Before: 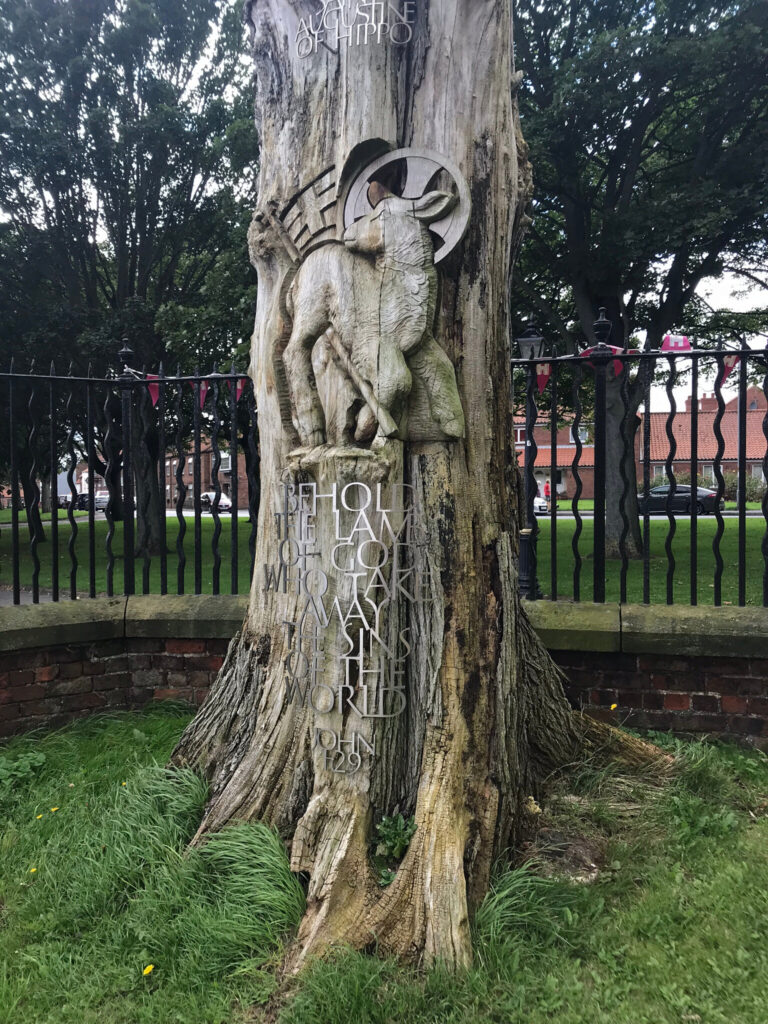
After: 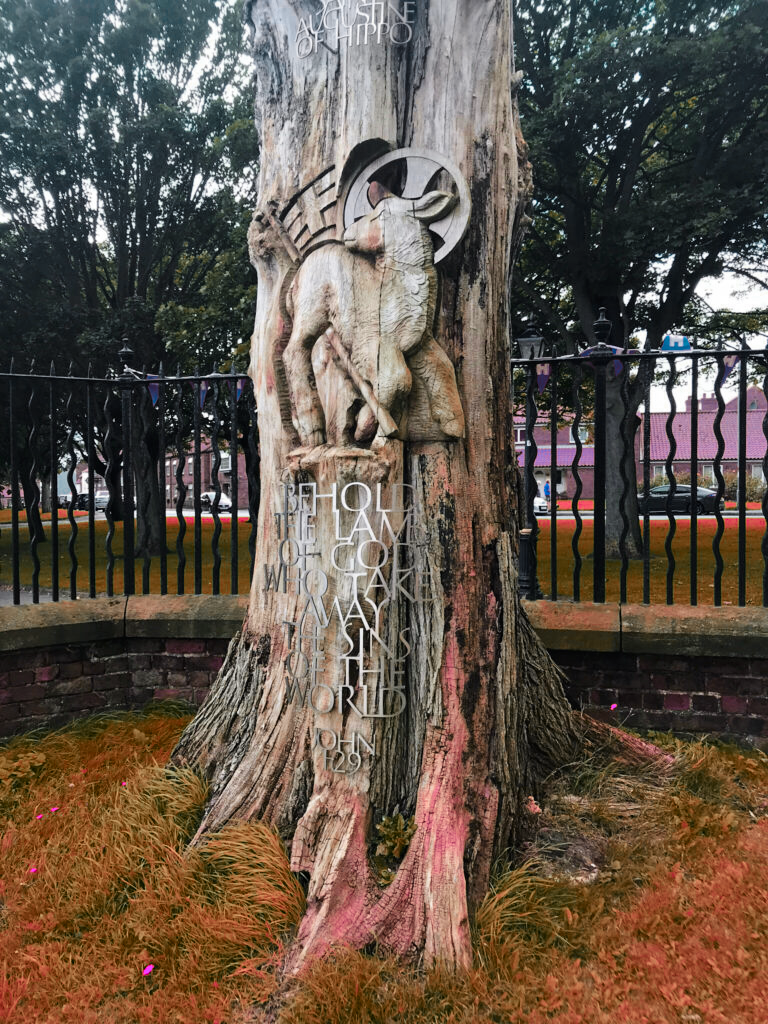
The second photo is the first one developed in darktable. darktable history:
color zones: curves: ch0 [(0.826, 0.353)]; ch1 [(0.242, 0.647) (0.889, 0.342)]; ch2 [(0.246, 0.089) (0.969, 0.068)]
tone curve: curves: ch0 [(0, 0) (0.004, 0.001) (0.133, 0.112) (0.325, 0.362) (0.832, 0.893) (1, 1)], color space Lab, linked channels, preserve colors none
